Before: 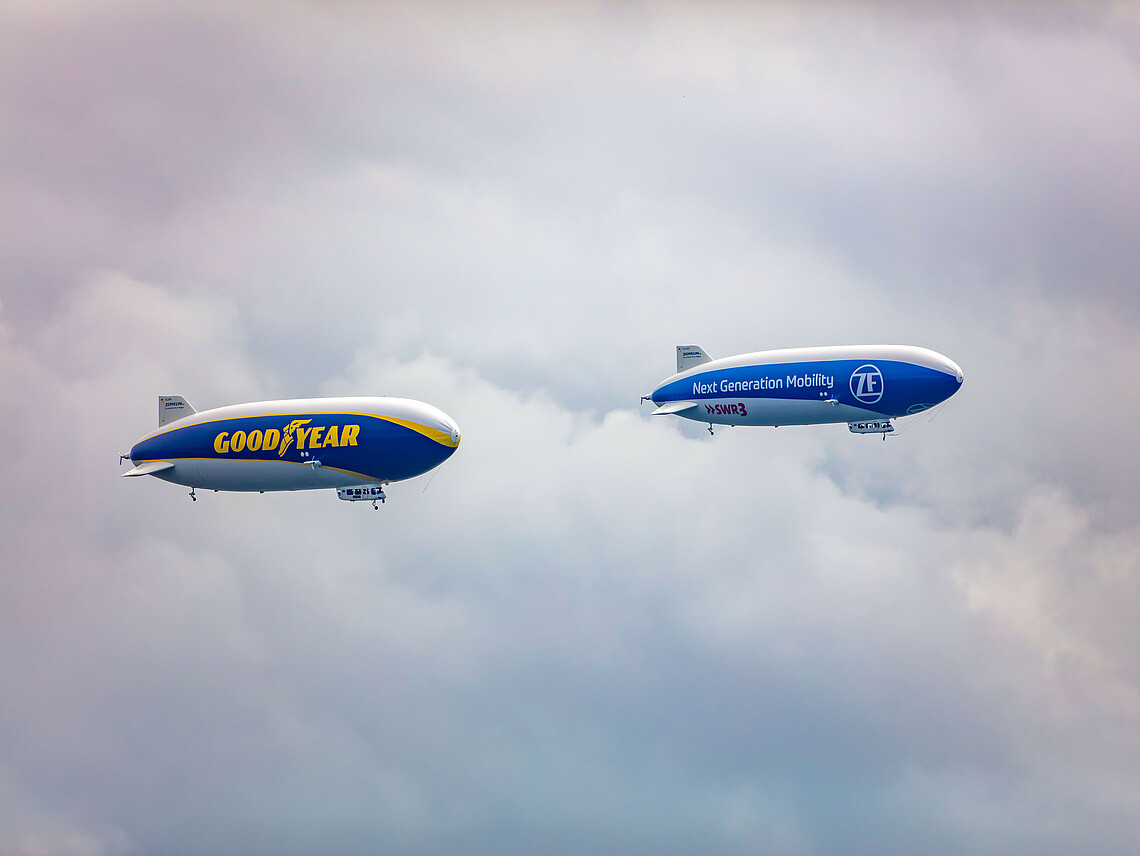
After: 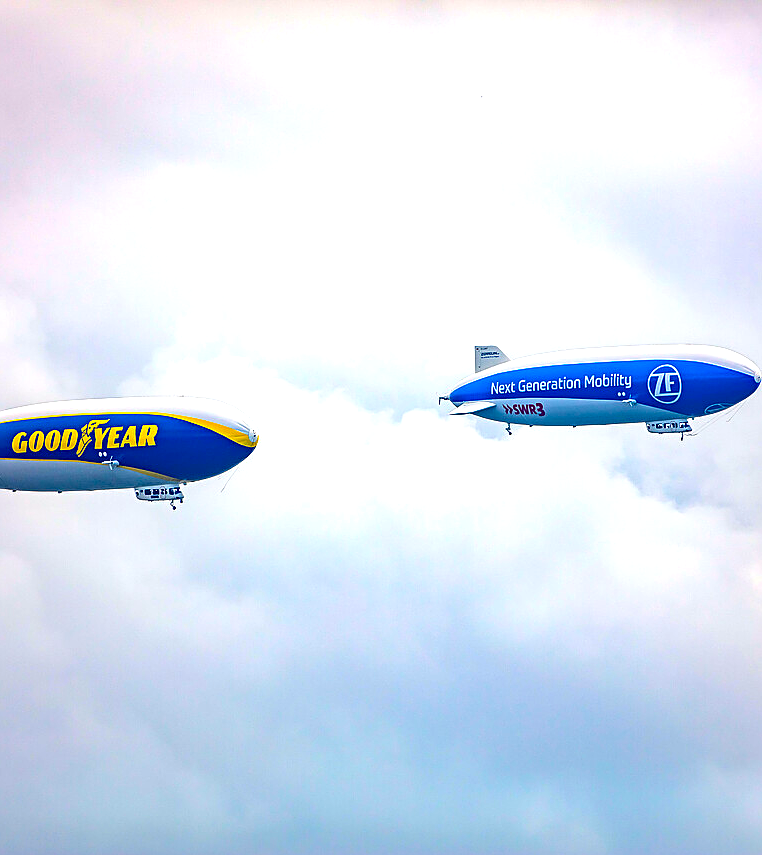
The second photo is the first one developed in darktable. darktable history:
crop and rotate: left 17.732%, right 15.423%
contrast brightness saturation: brightness -0.02, saturation 0.35
sharpen: on, module defaults
exposure: black level correction 0, exposure 0.7 EV, compensate exposure bias true, compensate highlight preservation false
